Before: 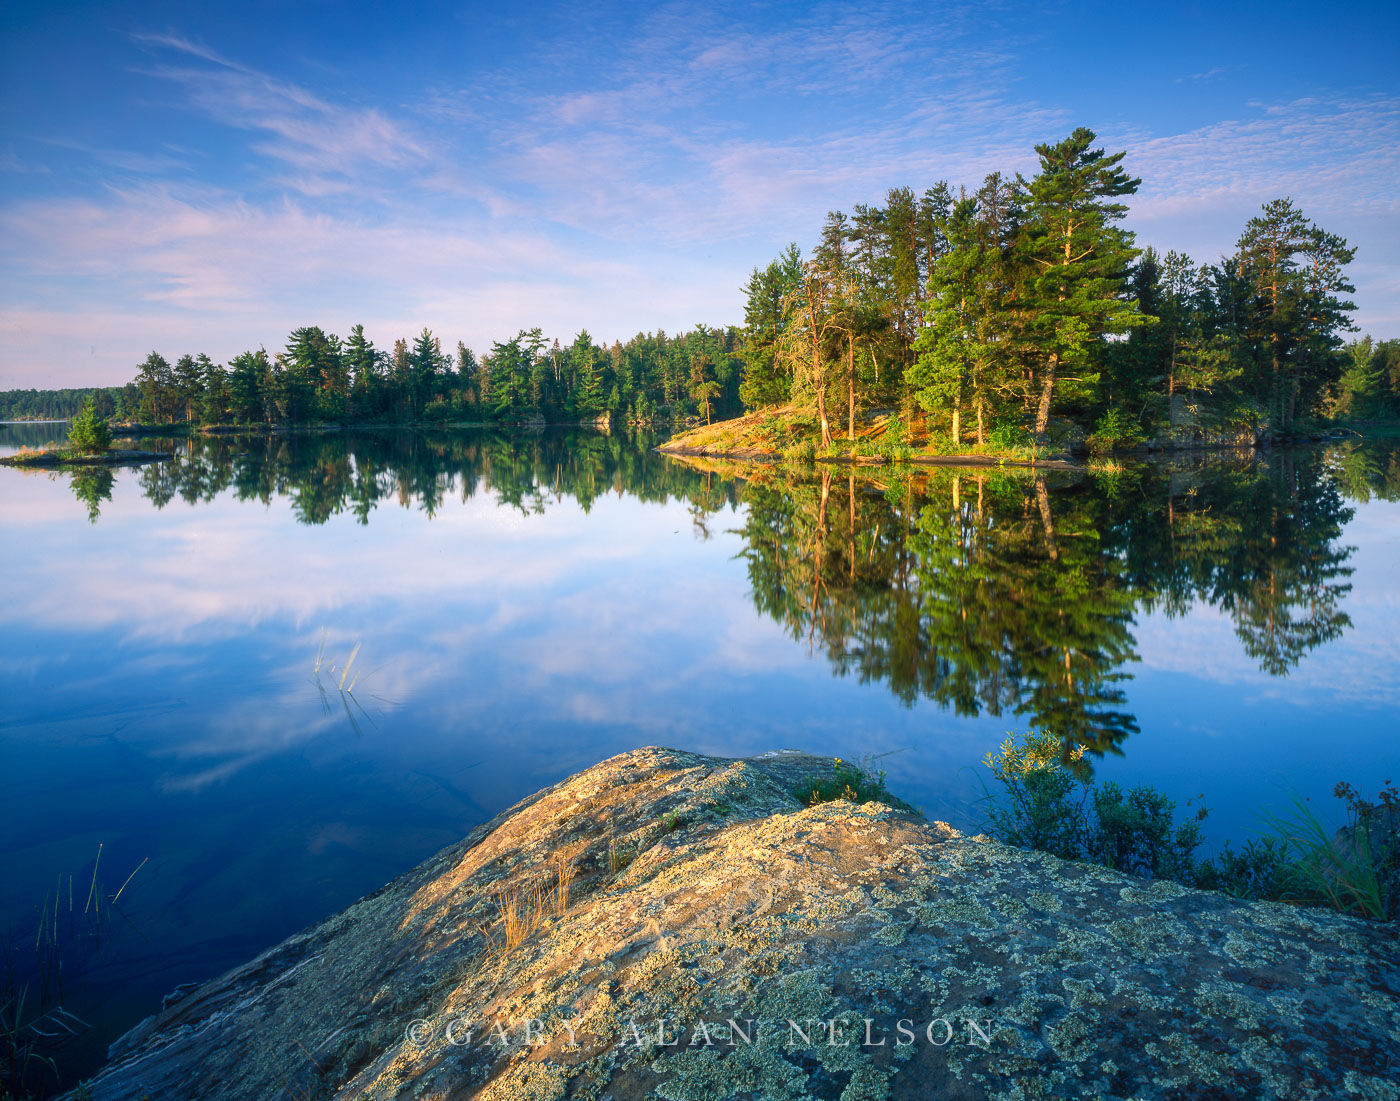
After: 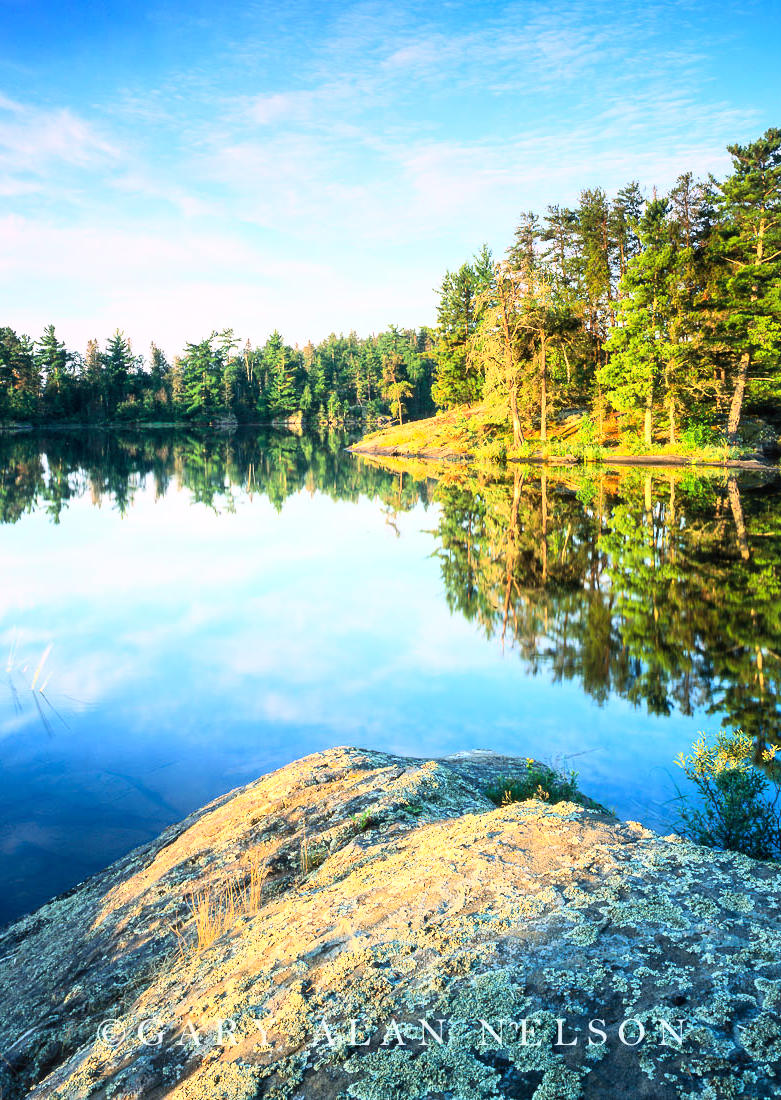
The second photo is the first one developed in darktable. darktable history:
crop: left 22.037%, right 22.137%, bottom 0.014%
base curve: curves: ch0 [(0, 0) (0.007, 0.004) (0.027, 0.03) (0.046, 0.07) (0.207, 0.54) (0.442, 0.872) (0.673, 0.972) (1, 1)]
